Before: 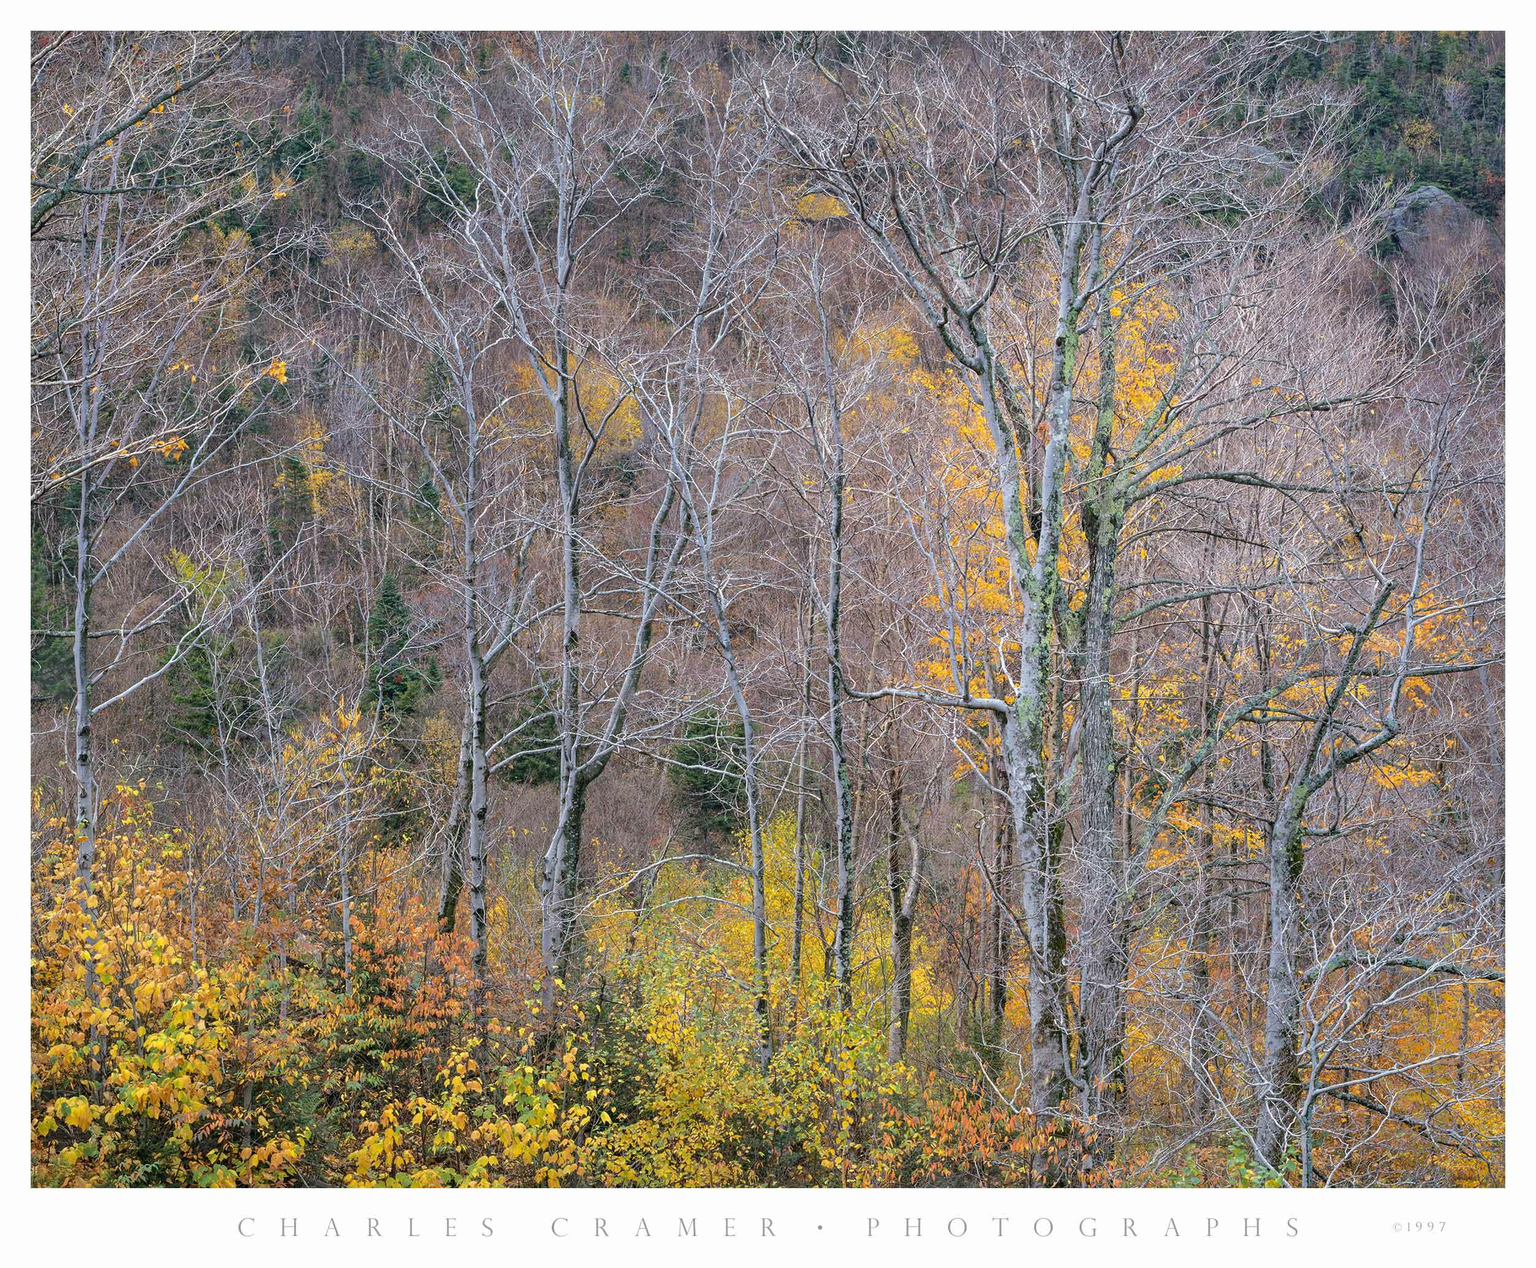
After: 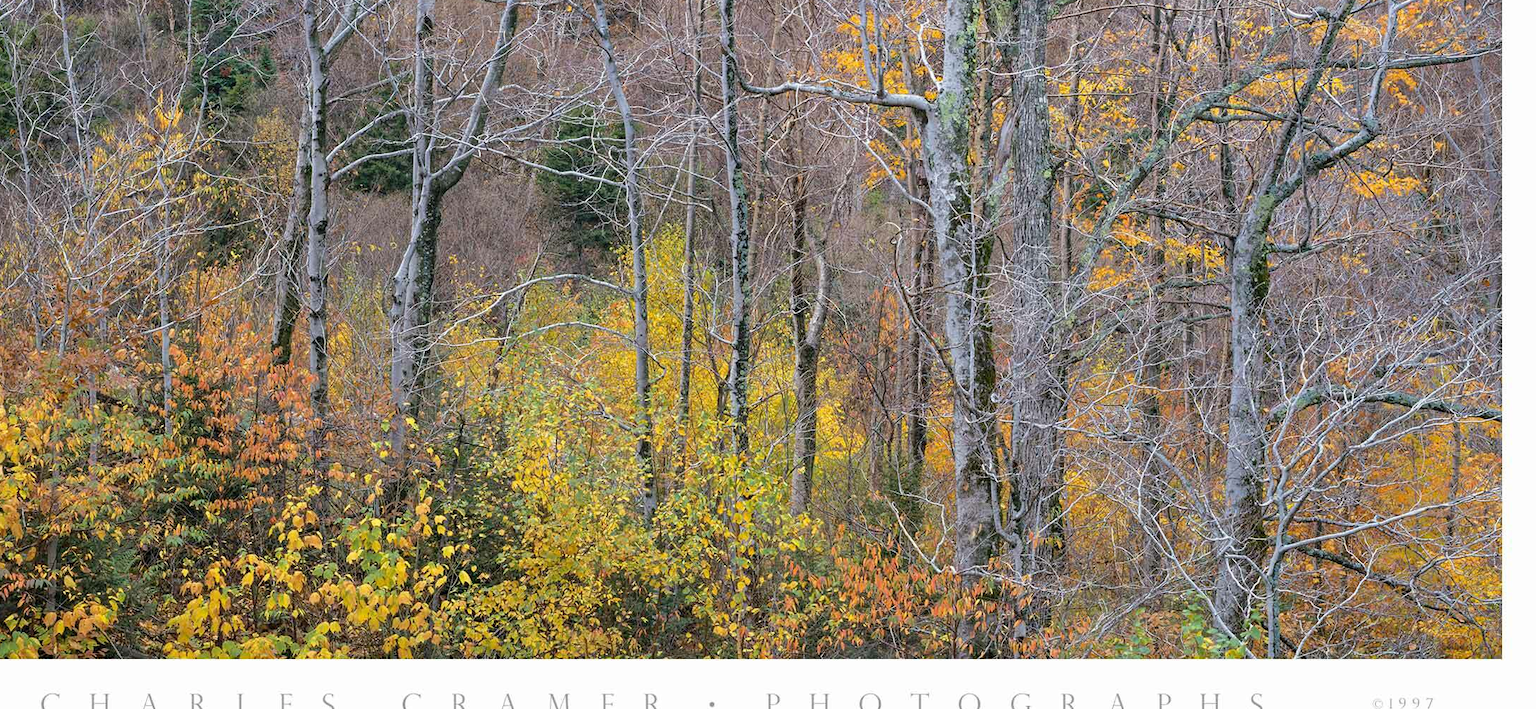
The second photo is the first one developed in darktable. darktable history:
crop and rotate: left 13.259%, top 48.644%, bottom 2.835%
